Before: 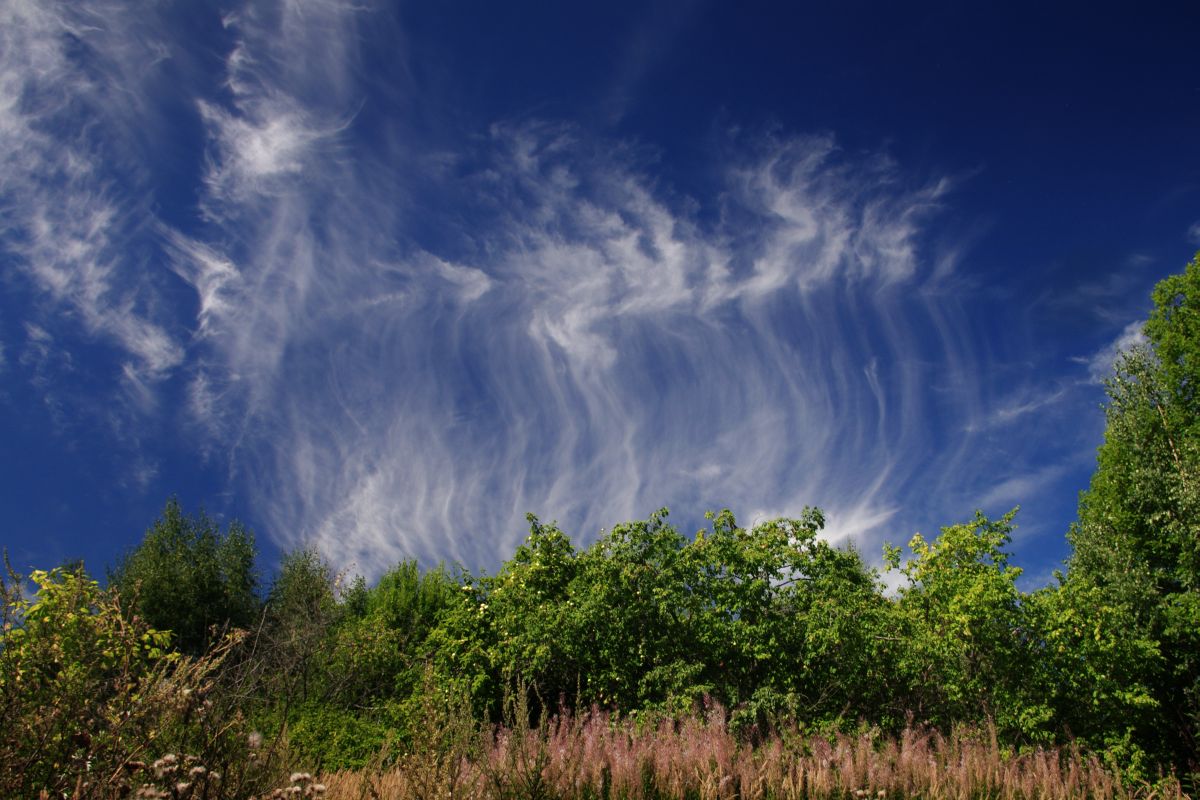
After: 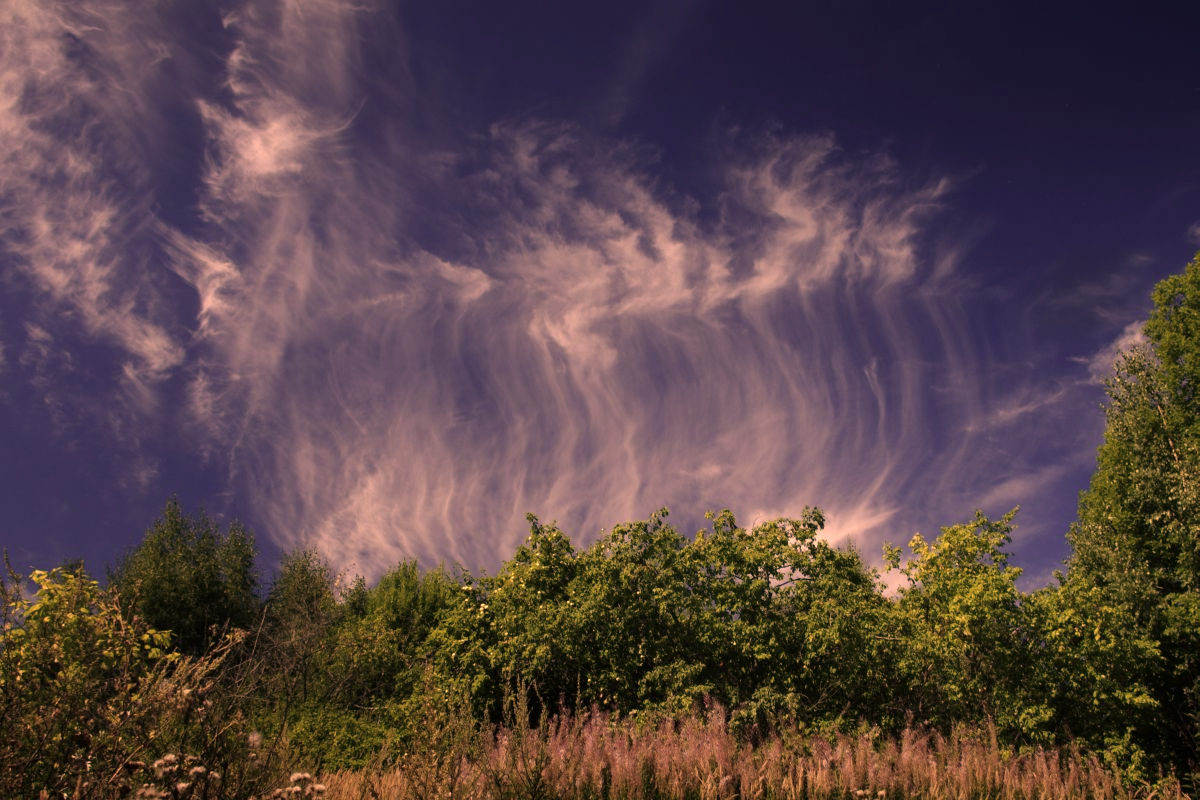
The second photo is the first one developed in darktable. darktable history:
color correction: highlights a* 39.72, highlights b* 39.61, saturation 0.69
tone curve: curves: ch0 [(0, 0) (0.253, 0.237) (1, 1)]; ch1 [(0, 0) (0.411, 0.385) (0.502, 0.506) (0.557, 0.565) (0.66, 0.683) (1, 1)]; ch2 [(0, 0) (0.394, 0.413) (0.5, 0.5) (1, 1)], preserve colors none
